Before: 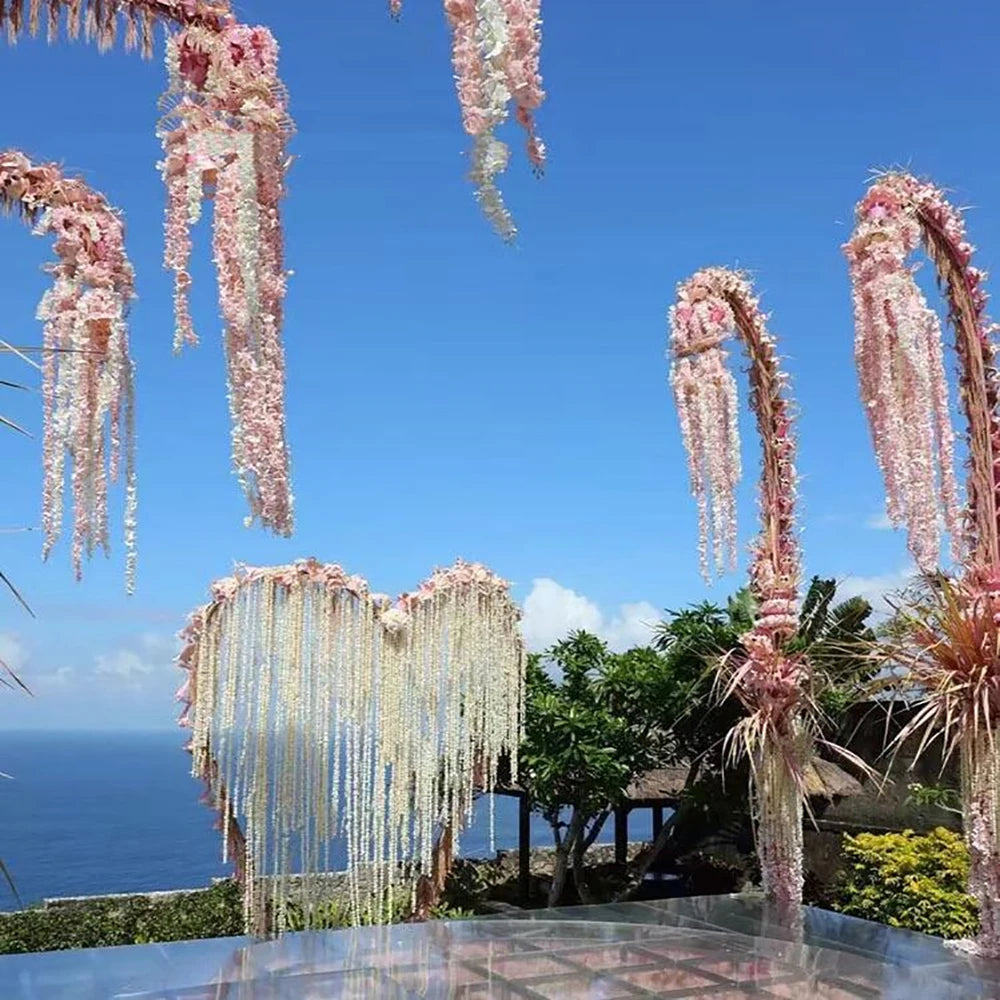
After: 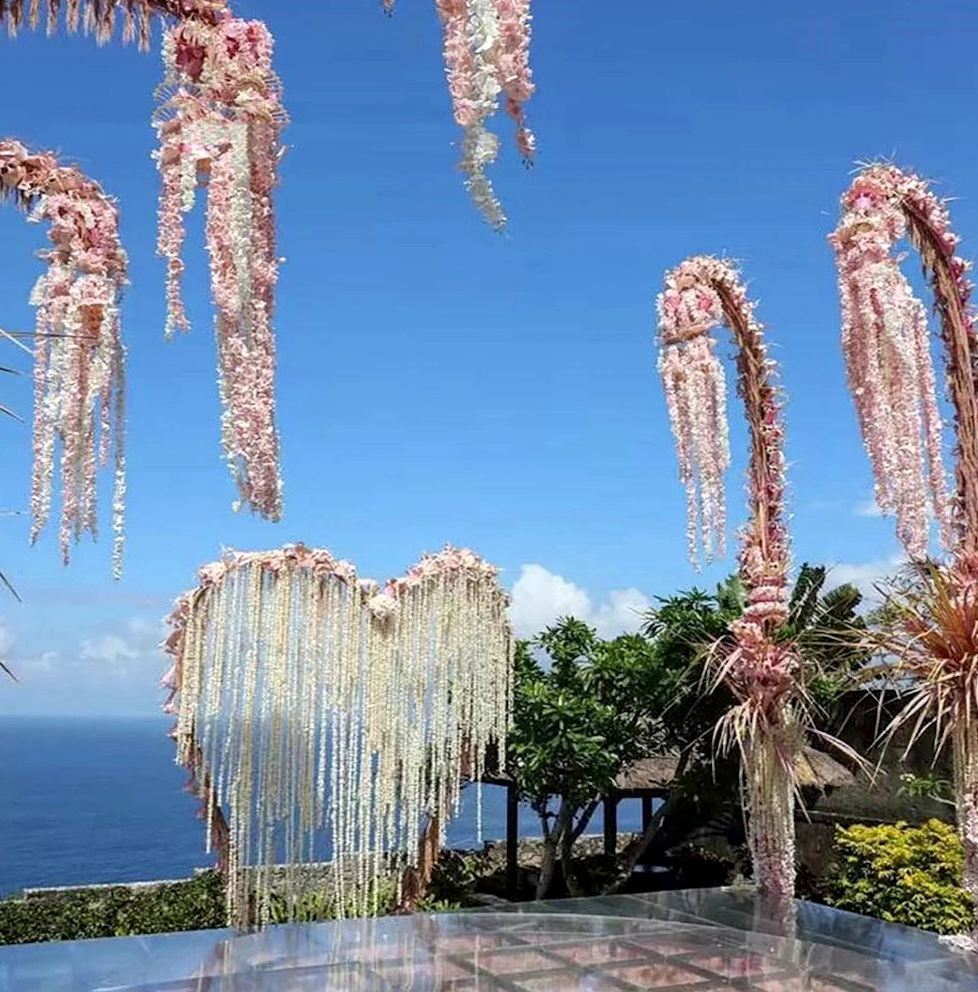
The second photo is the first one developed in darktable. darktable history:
local contrast: on, module defaults
rotate and perspective: rotation 0.226°, lens shift (vertical) -0.042, crop left 0.023, crop right 0.982, crop top 0.006, crop bottom 0.994
